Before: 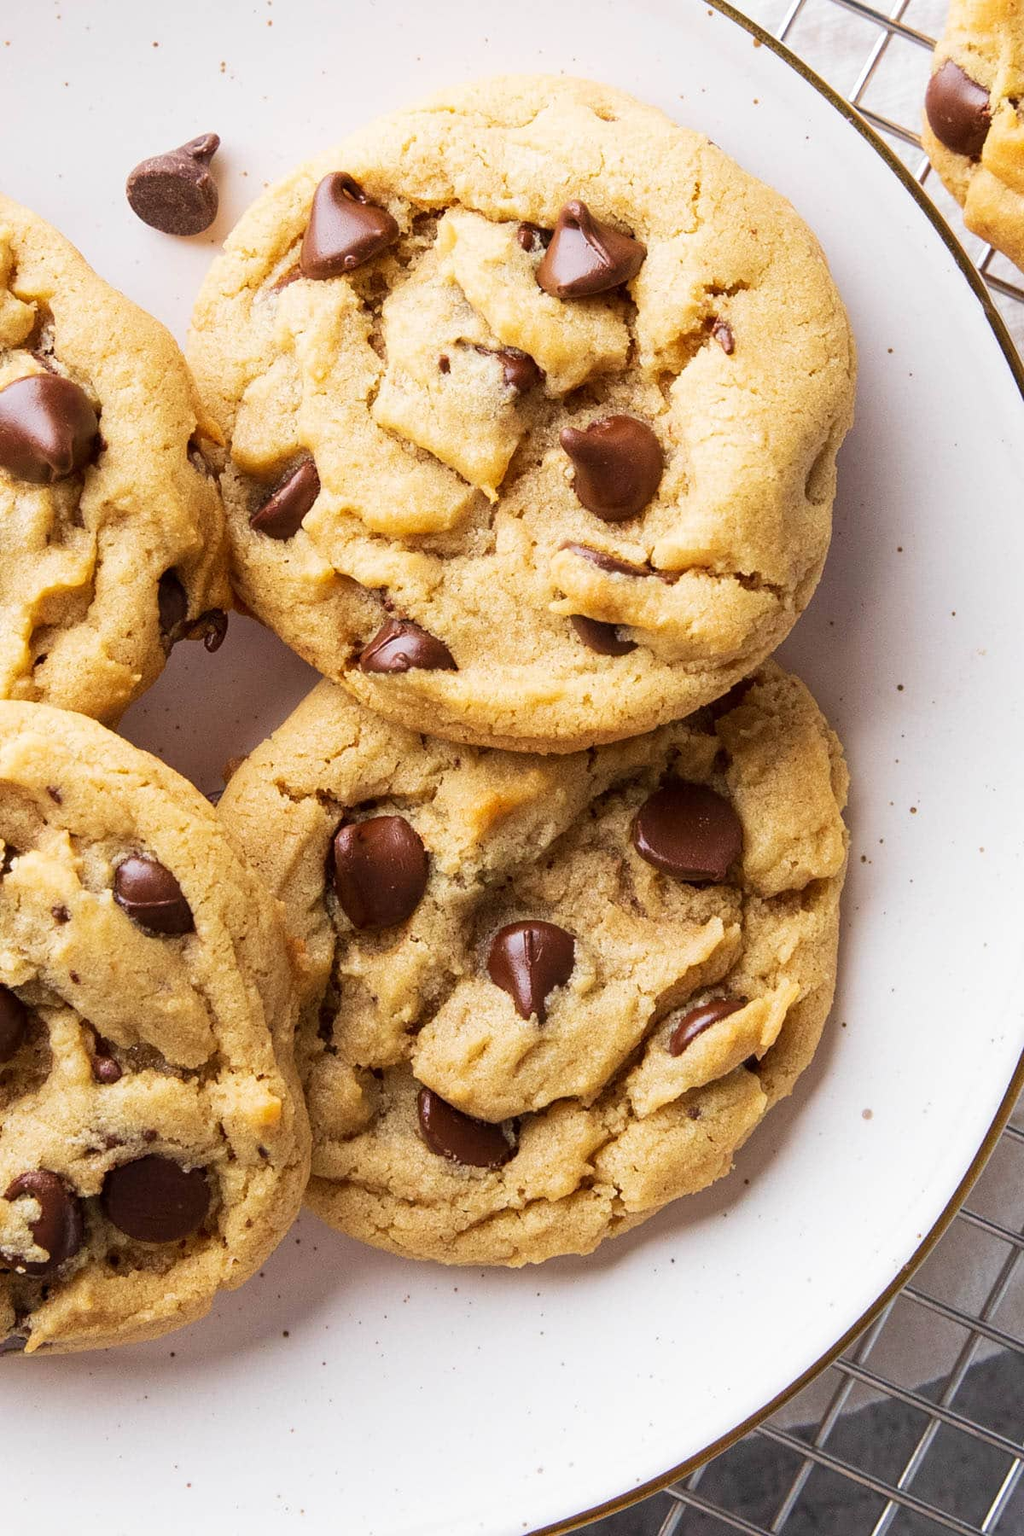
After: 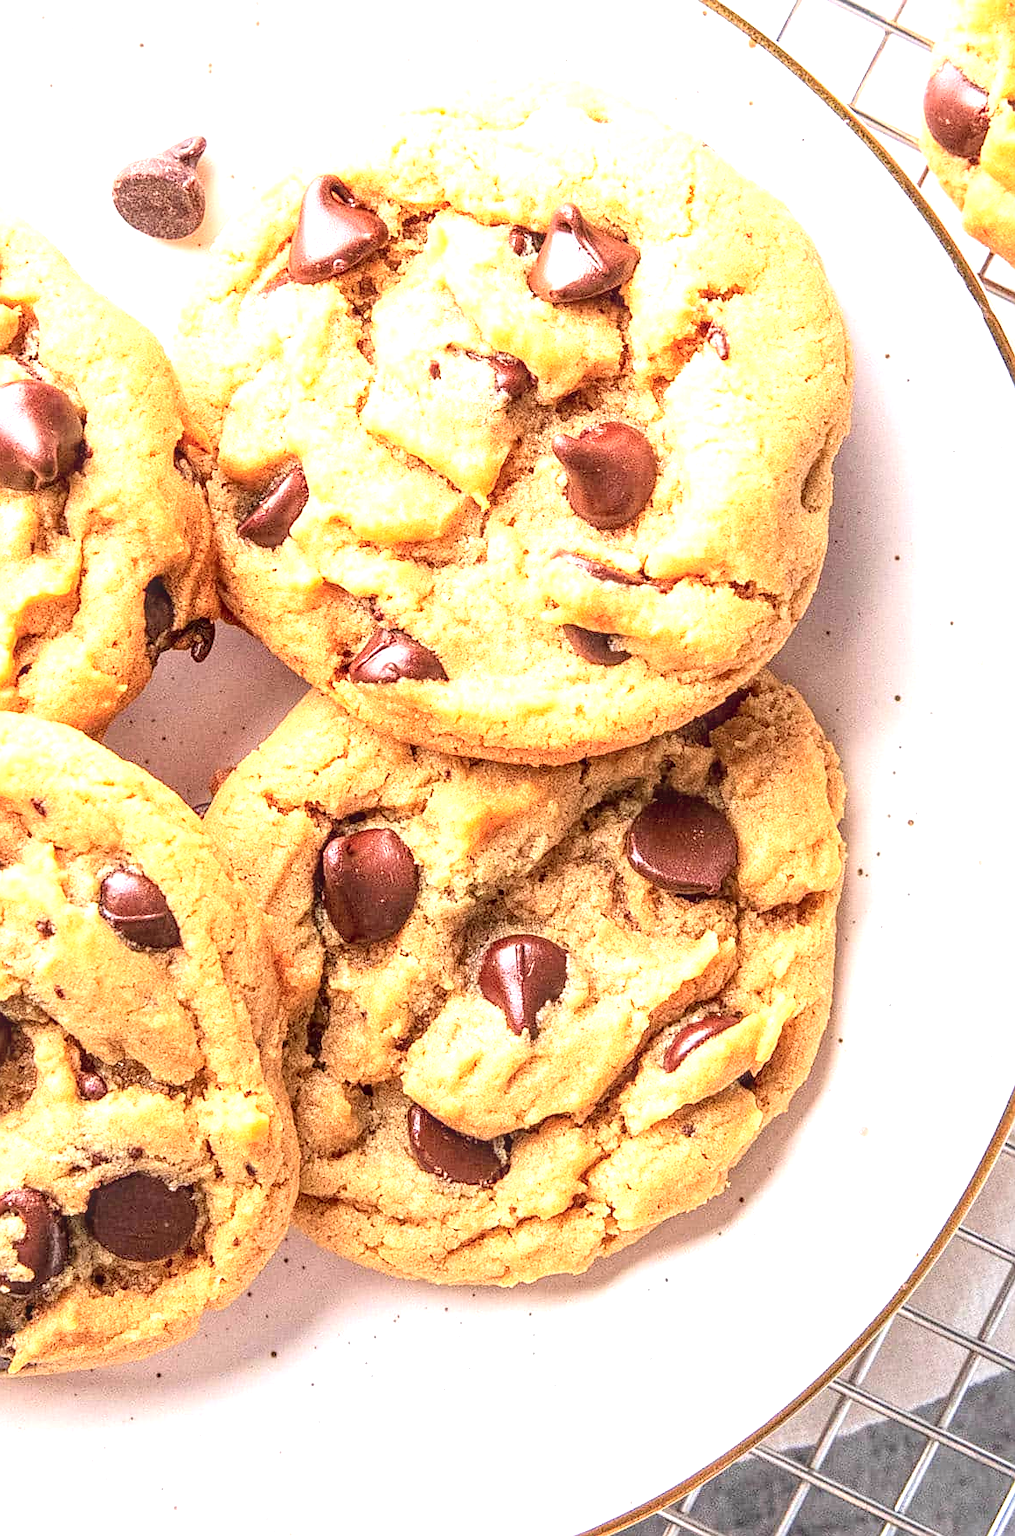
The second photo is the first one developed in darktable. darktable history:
exposure: black level correction 0.001, exposure 1.12 EV, compensate highlight preservation false
local contrast: highlights 6%, shadows 2%, detail 134%
sharpen: on, module defaults
crop and rotate: left 1.611%, right 0.696%, bottom 1.47%
tone curve: curves: ch0 [(0, 0) (0.004, 0.001) (0.133, 0.112) (0.325, 0.362) (0.832, 0.893) (1, 1)], color space Lab, independent channels, preserve colors none
color zones: curves: ch1 [(0.239, 0.552) (0.75, 0.5)]; ch2 [(0.25, 0.462) (0.749, 0.457)]
